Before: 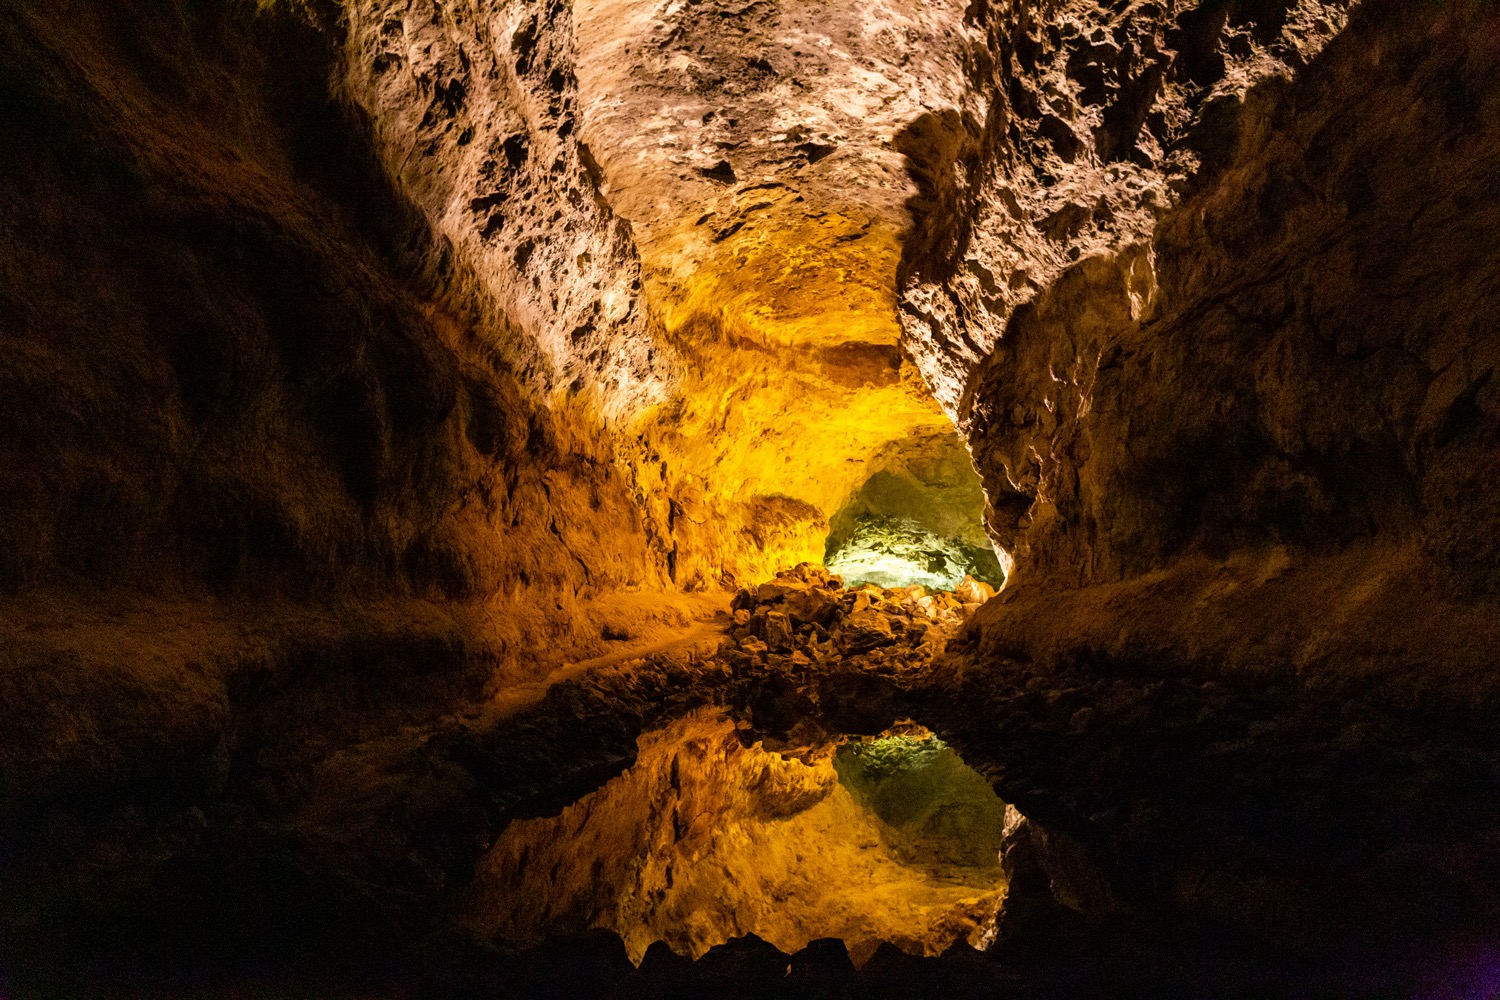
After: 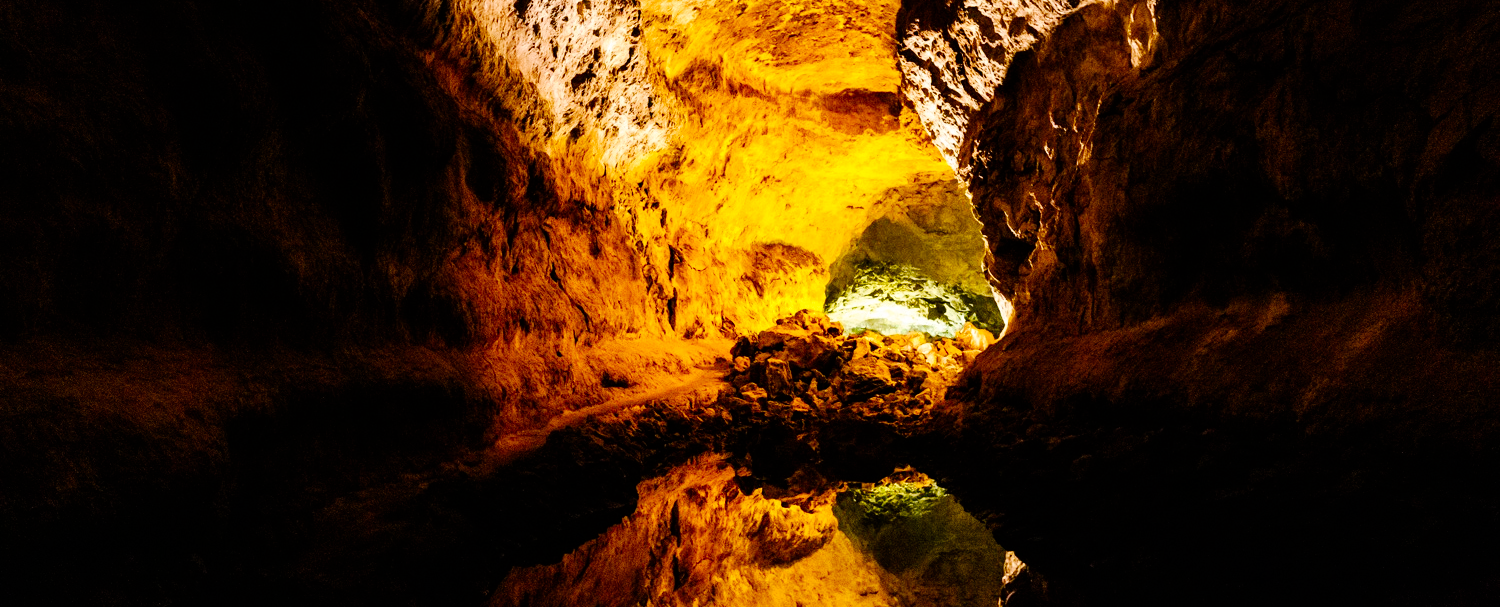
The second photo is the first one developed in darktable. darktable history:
tone curve: curves: ch0 [(0, 0) (0.003, 0) (0.011, 0.001) (0.025, 0.003) (0.044, 0.005) (0.069, 0.011) (0.1, 0.021) (0.136, 0.035) (0.177, 0.079) (0.224, 0.134) (0.277, 0.219) (0.335, 0.315) (0.399, 0.42) (0.468, 0.529) (0.543, 0.636) (0.623, 0.727) (0.709, 0.805) (0.801, 0.88) (0.898, 0.957) (1, 1)], preserve colors none
crop and rotate: top 25.357%, bottom 13.942%
